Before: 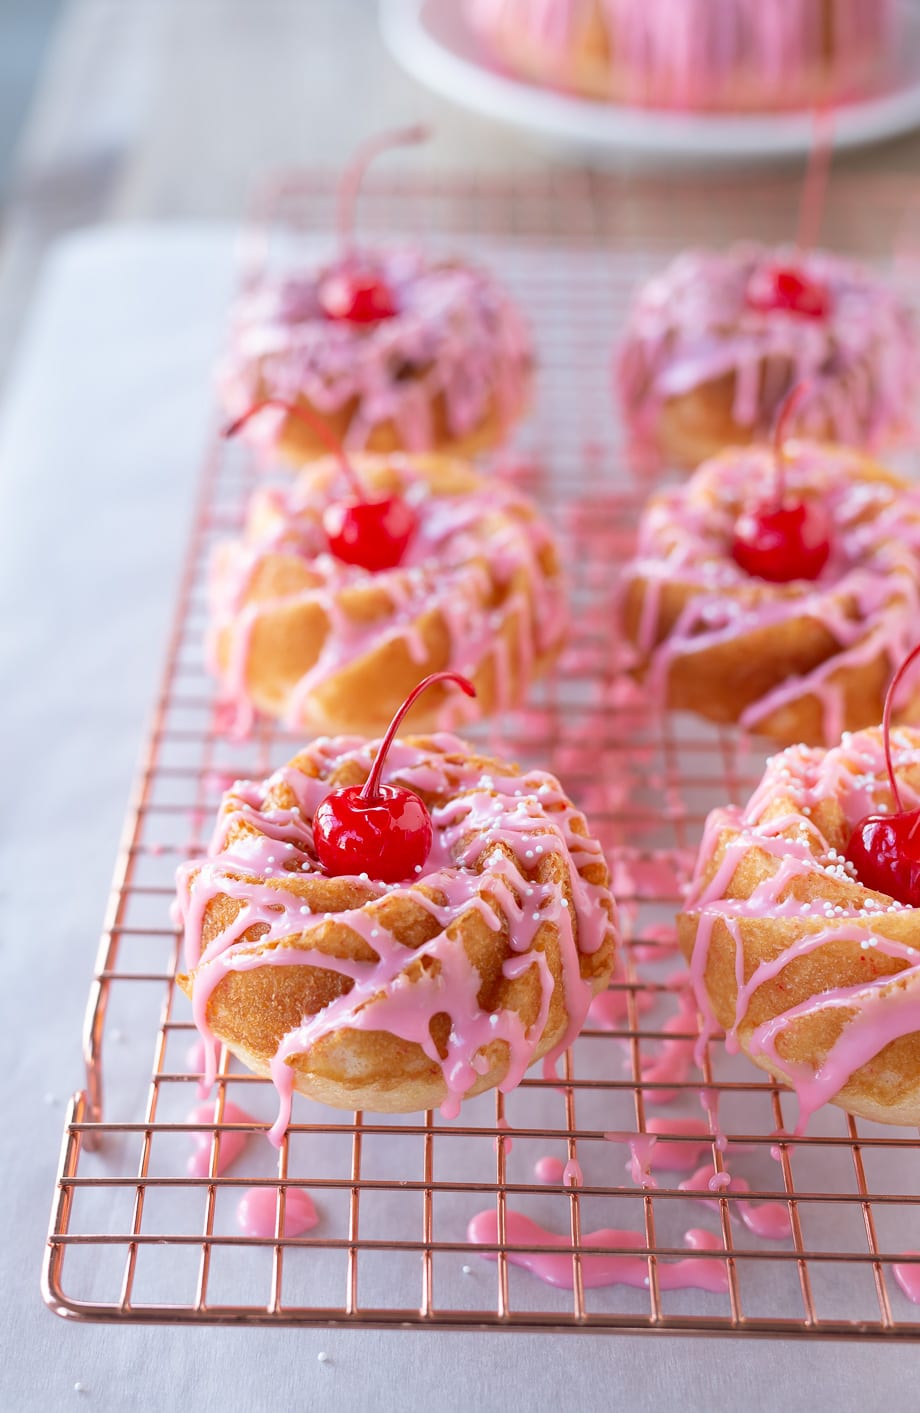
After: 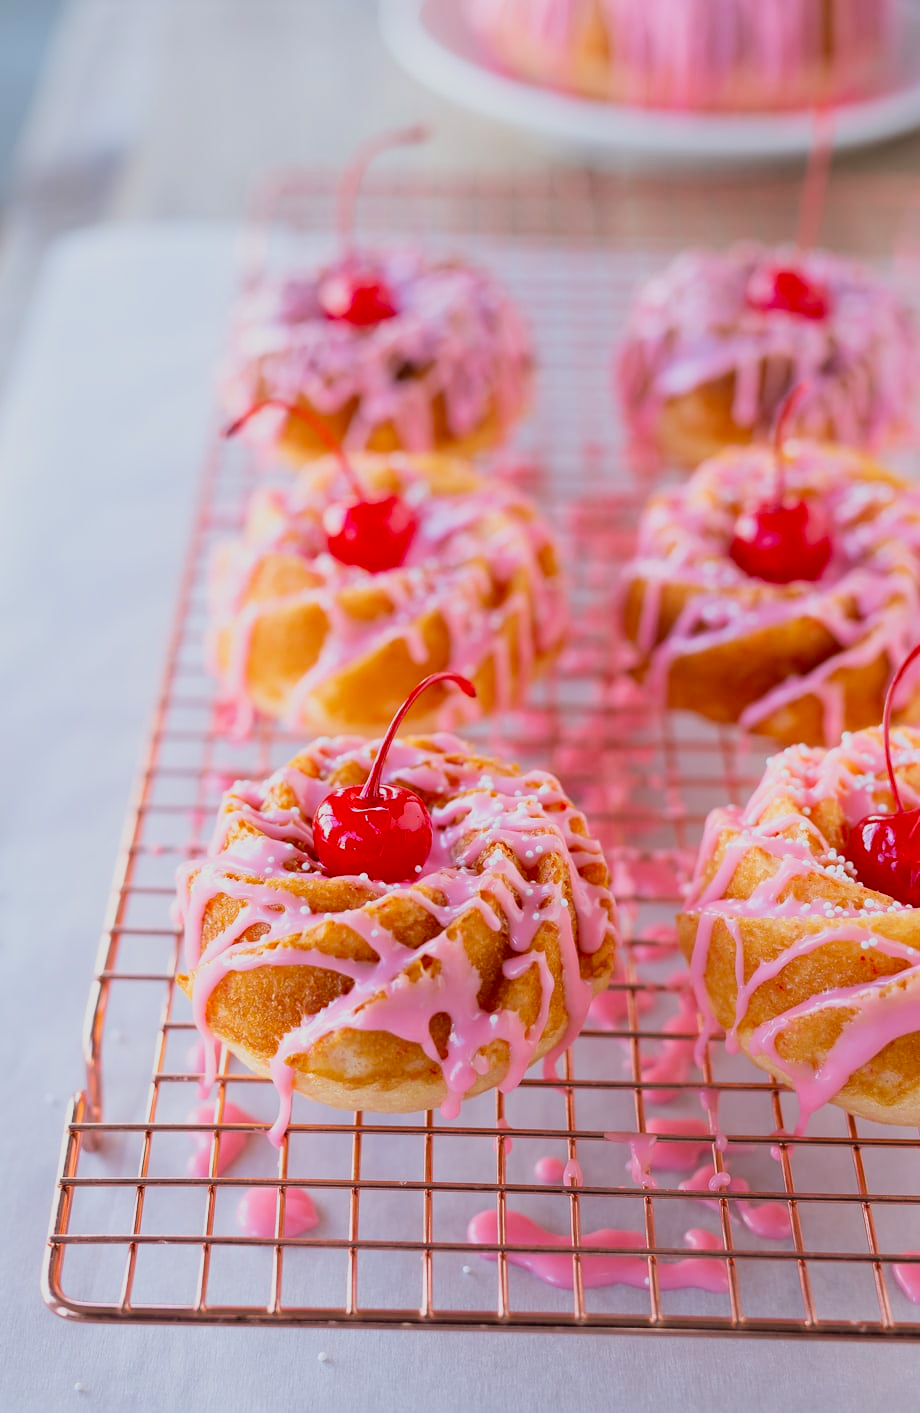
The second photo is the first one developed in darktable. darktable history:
filmic rgb: black relative exposure -7.73 EV, white relative exposure 4.35 EV, threshold 5.96 EV, target black luminance 0%, hardness 3.75, latitude 50.55%, contrast 1.078, highlights saturation mix 9.02%, shadows ↔ highlights balance -0.265%, preserve chrominance RGB euclidean norm, color science v5 (2021), iterations of high-quality reconstruction 0, contrast in shadows safe, contrast in highlights safe, enable highlight reconstruction true
